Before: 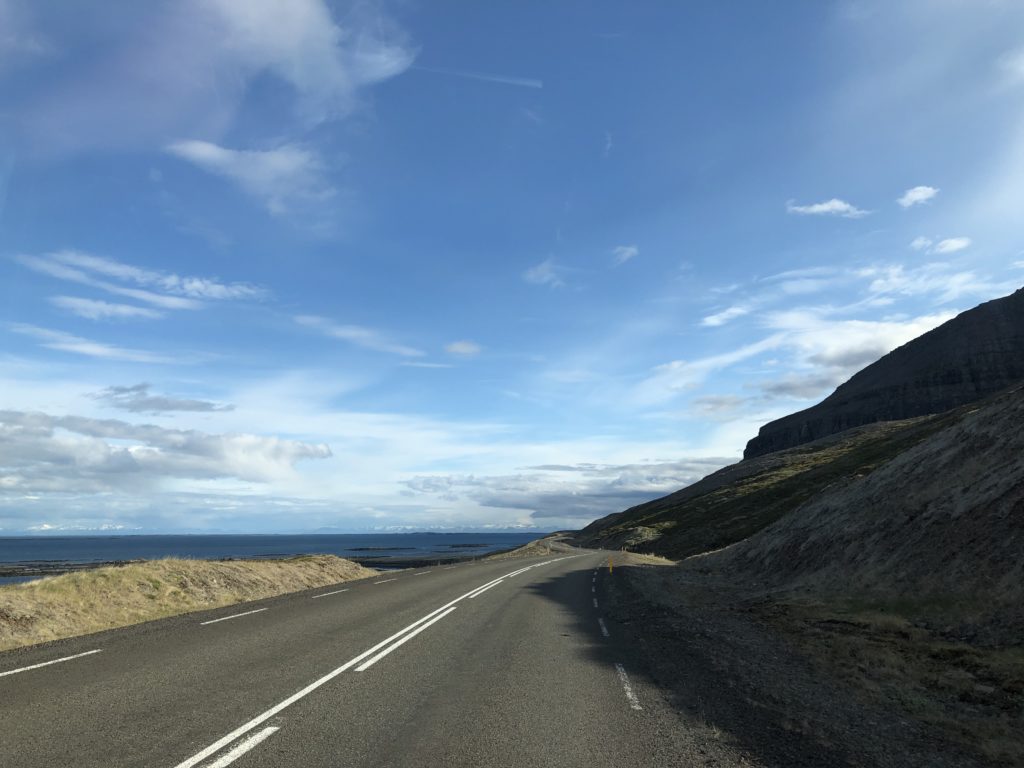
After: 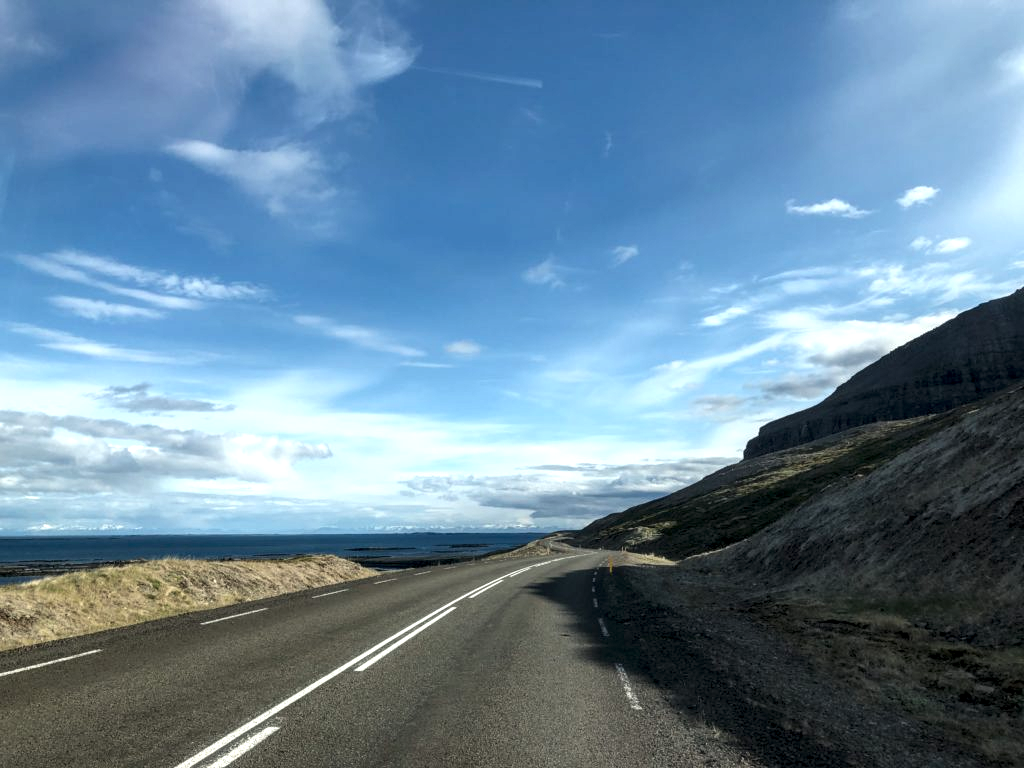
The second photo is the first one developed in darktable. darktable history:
haze removal: strength -0.09, adaptive false
local contrast: highlights 65%, shadows 54%, detail 169%, midtone range 0.514
